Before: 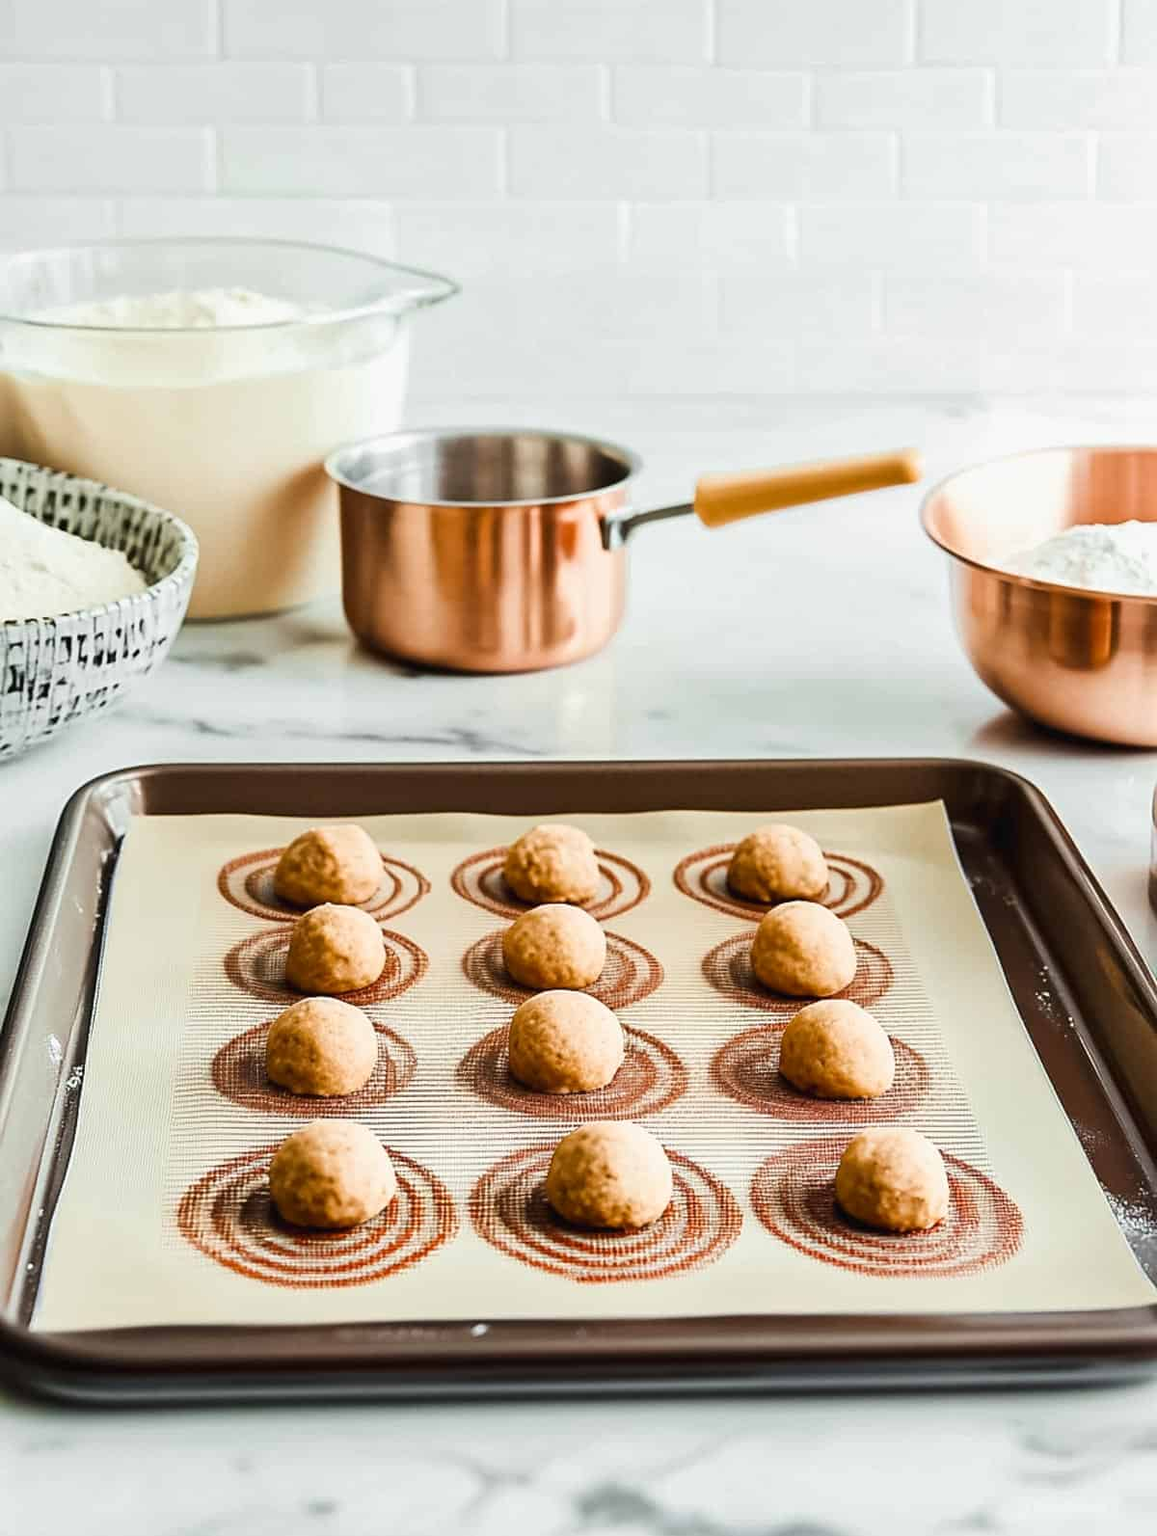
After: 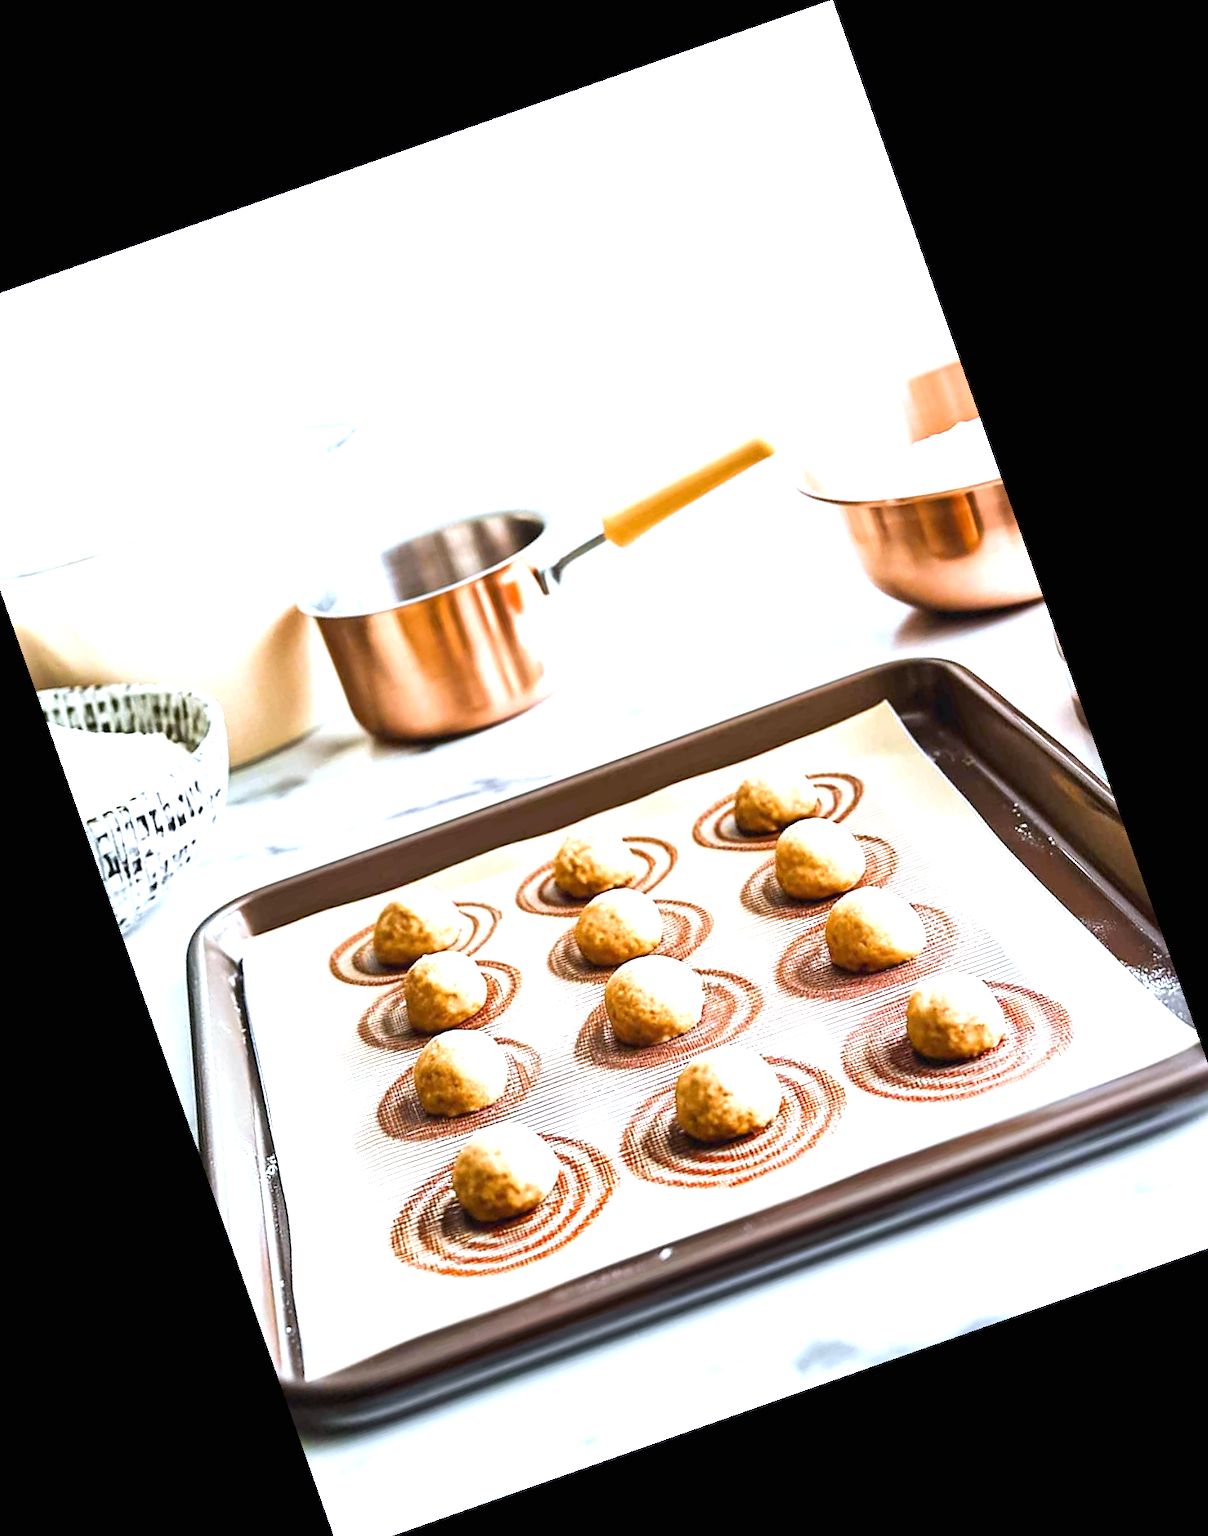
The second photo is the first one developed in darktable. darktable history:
crop and rotate: angle 19.43°, left 6.812%, right 4.125%, bottom 1.087%
white balance: red 0.967, blue 1.119, emerald 0.756
exposure: black level correction 0, exposure 0.953 EV, compensate exposure bias true, compensate highlight preservation false
